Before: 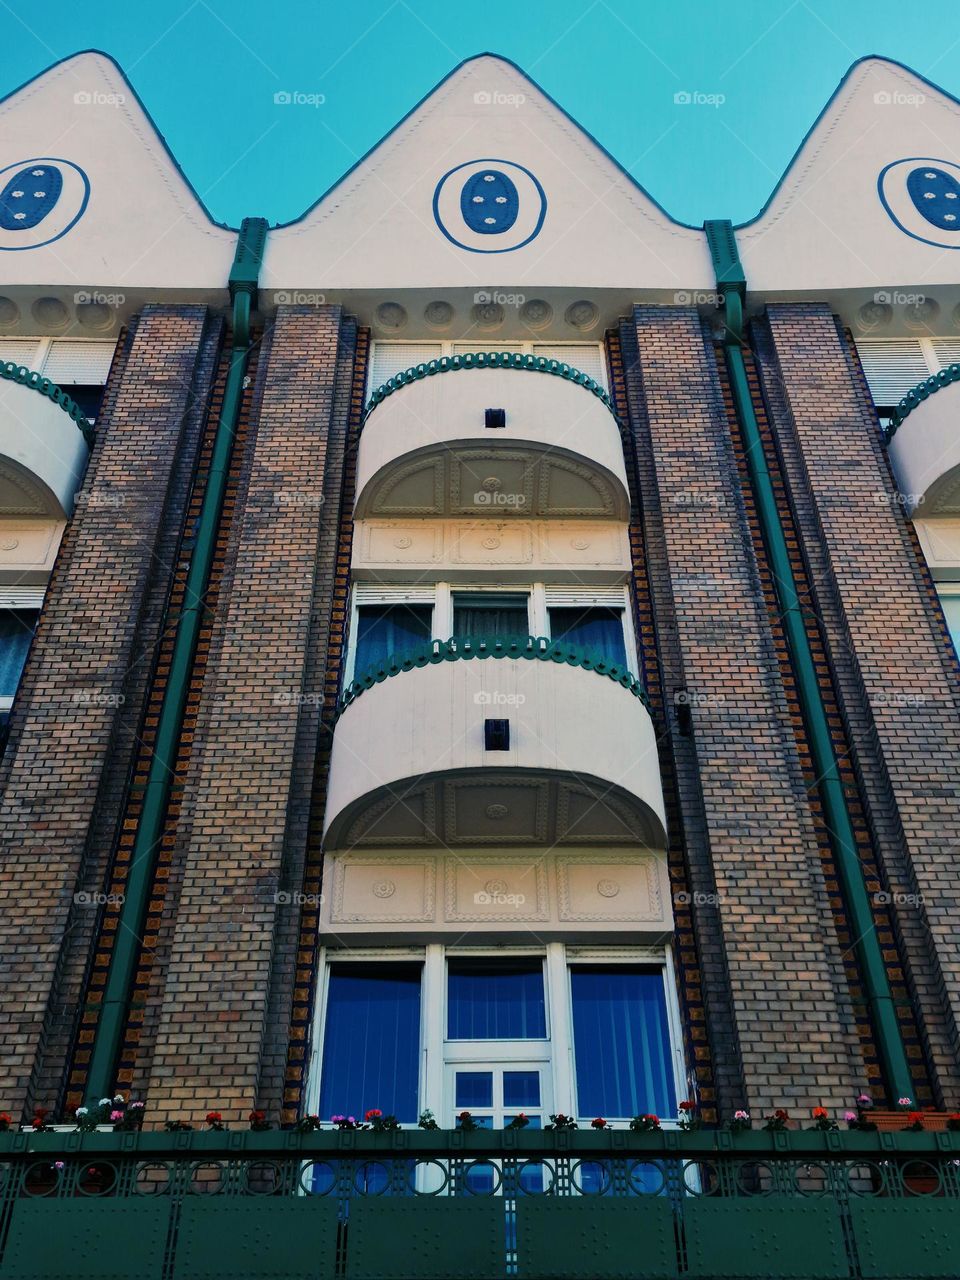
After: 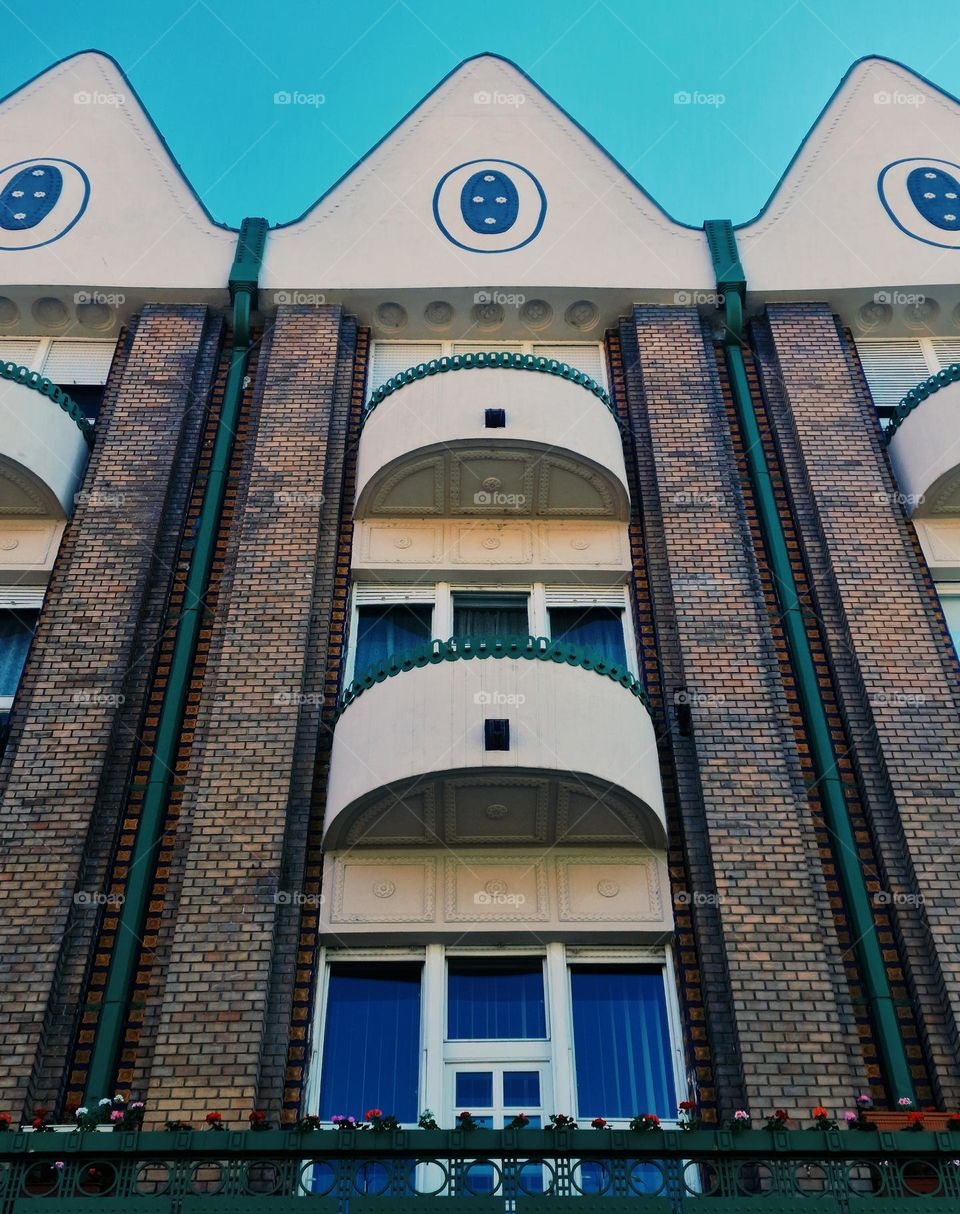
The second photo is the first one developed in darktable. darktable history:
crop and rotate: top 0.001%, bottom 5.122%
